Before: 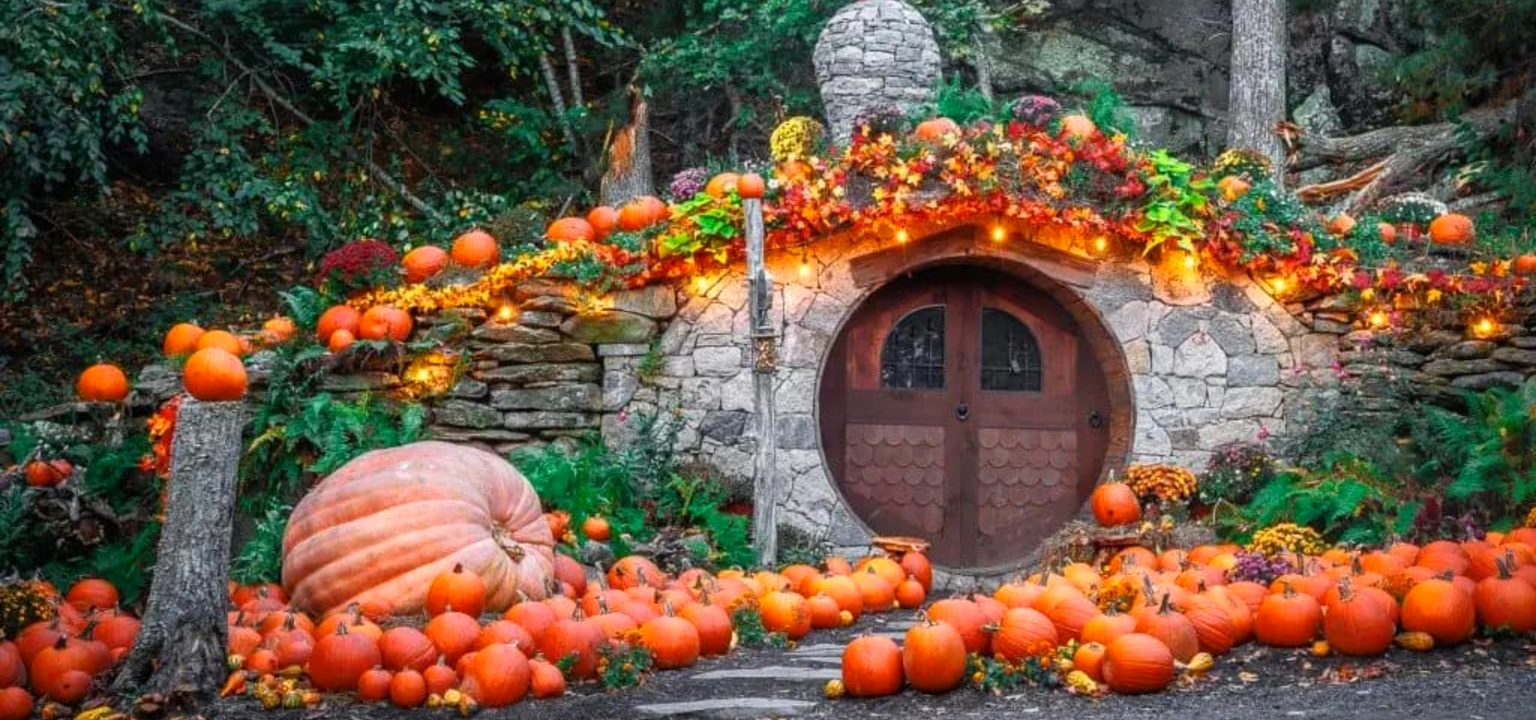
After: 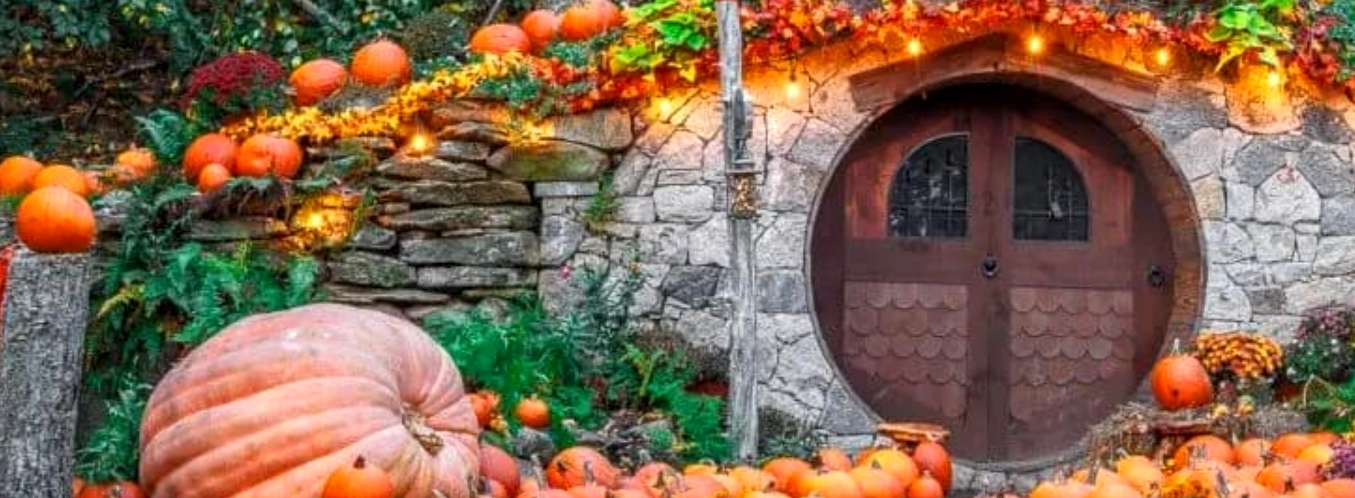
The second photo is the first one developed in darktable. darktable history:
crop: left 11.123%, top 27.61%, right 18.3%, bottom 17.034%
local contrast: highlights 100%, shadows 100%, detail 120%, midtone range 0.2
